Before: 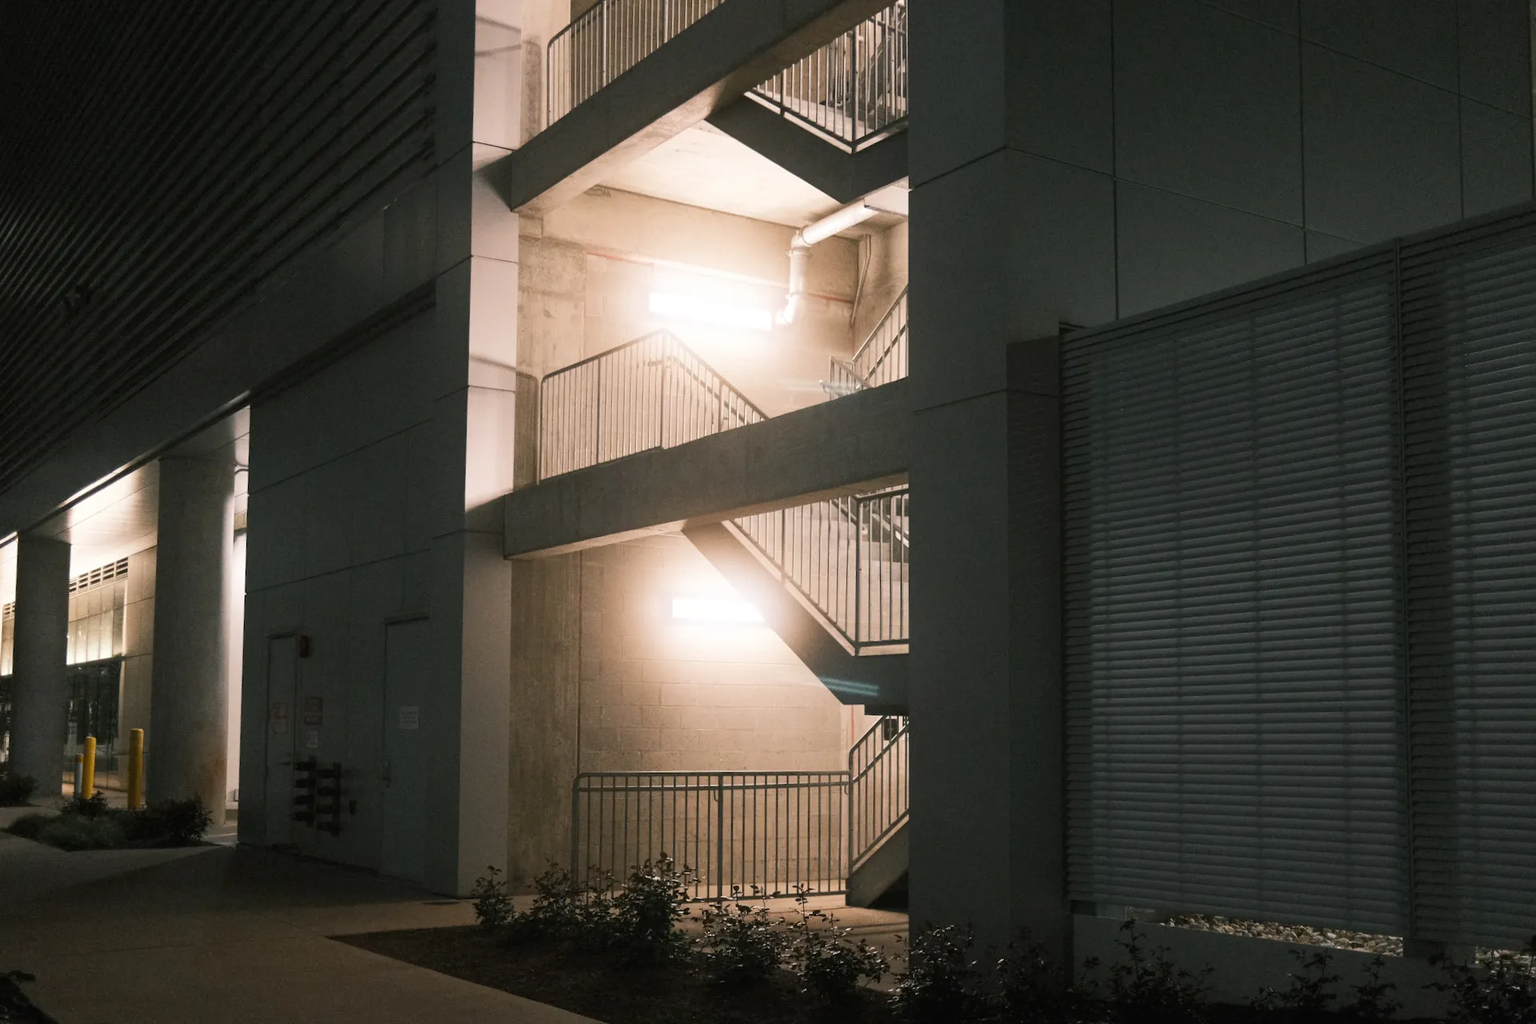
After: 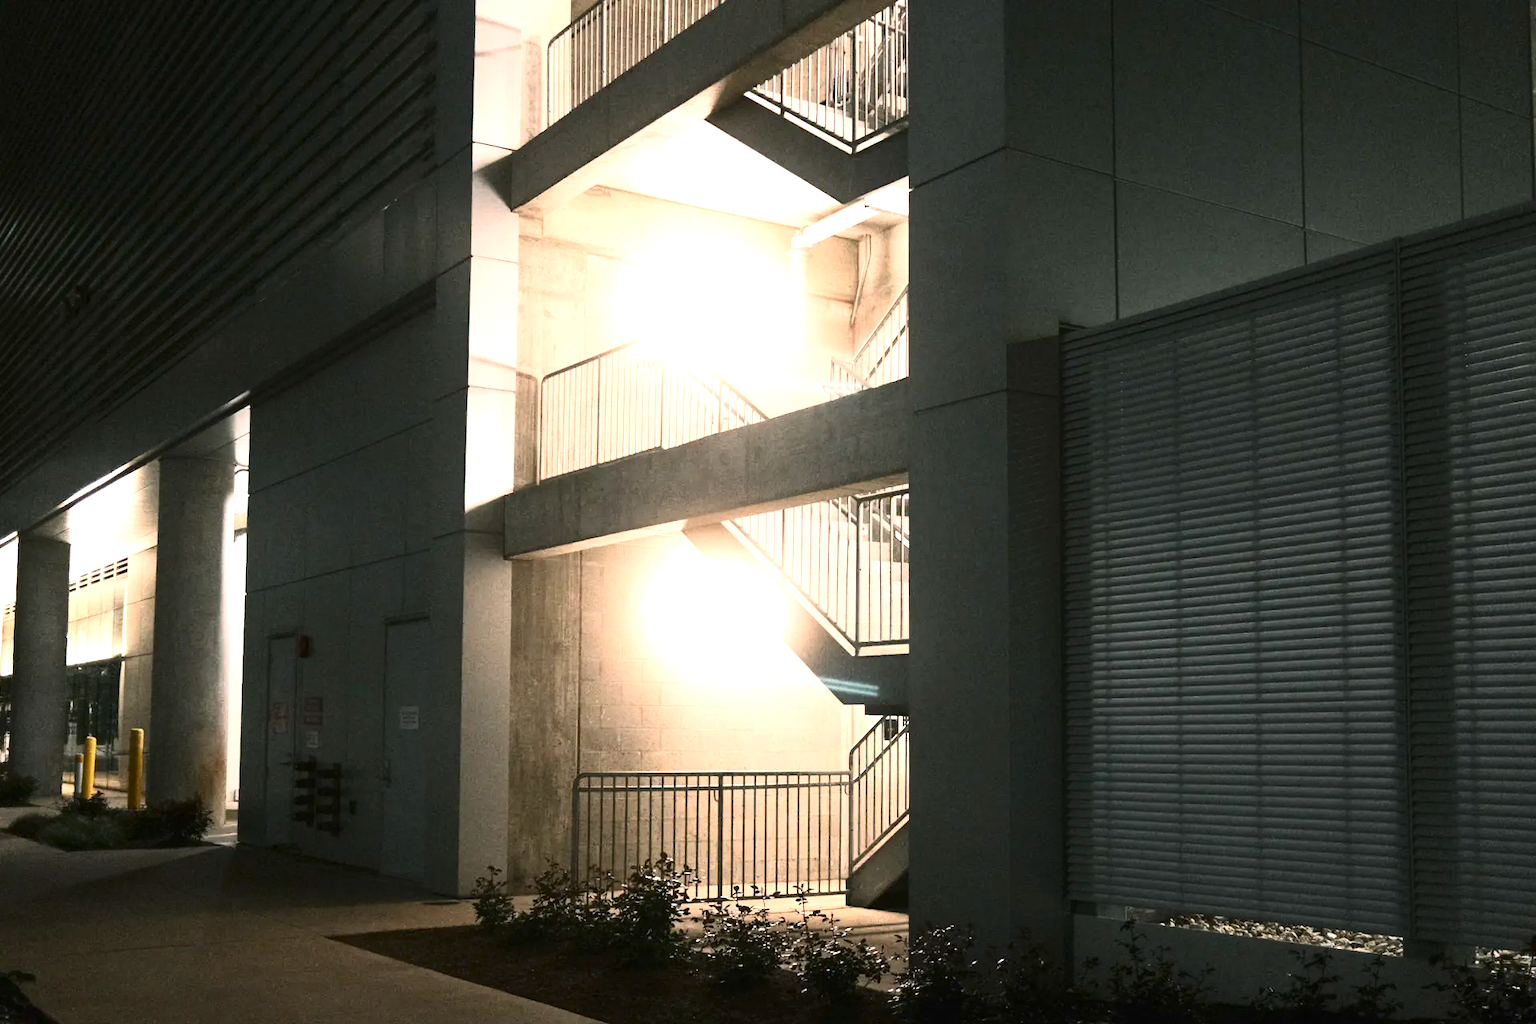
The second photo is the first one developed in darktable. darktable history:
contrast brightness saturation: contrast 0.28
exposure: black level correction 0, exposure 1.198 EV, compensate exposure bias true, compensate highlight preservation false
